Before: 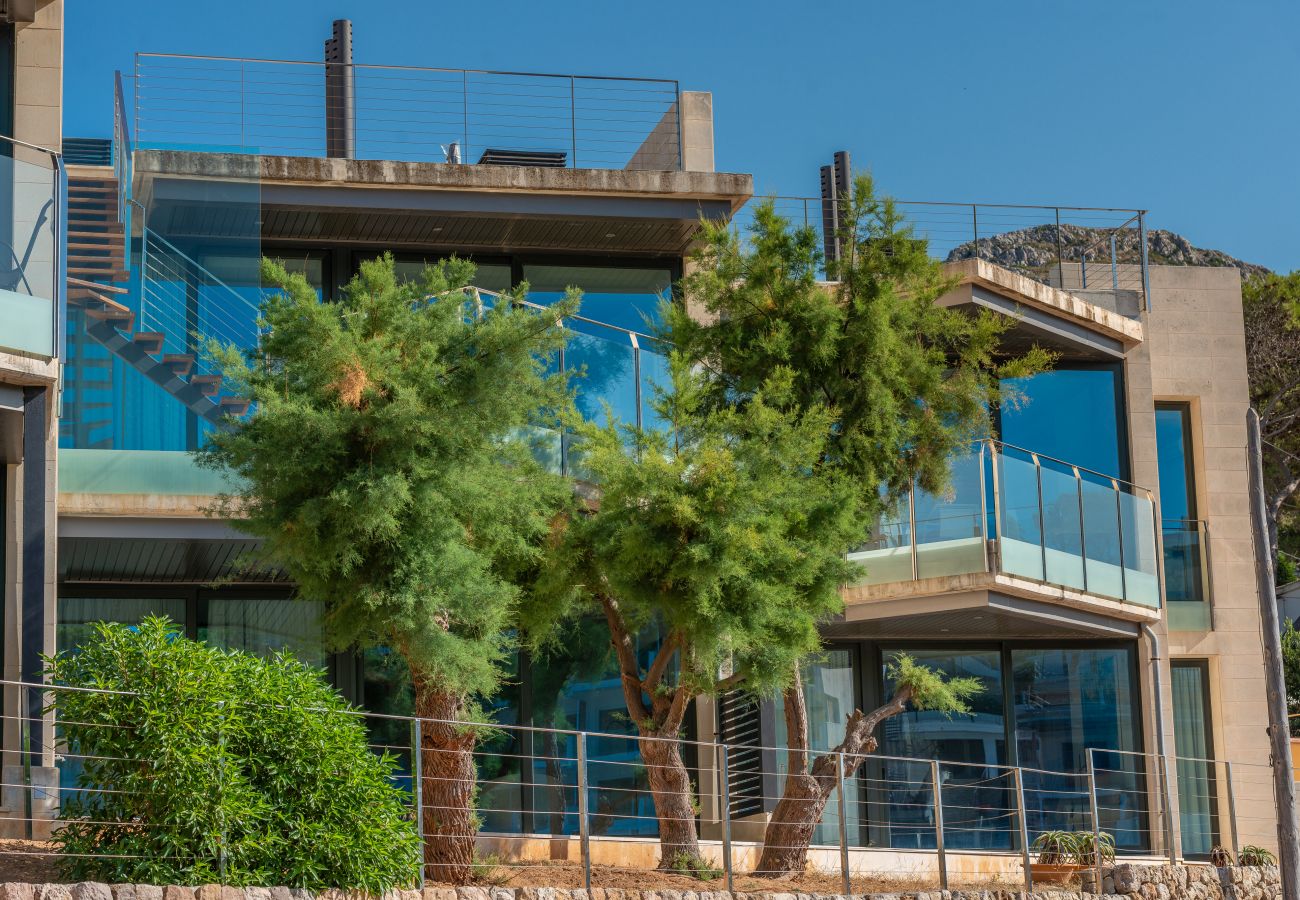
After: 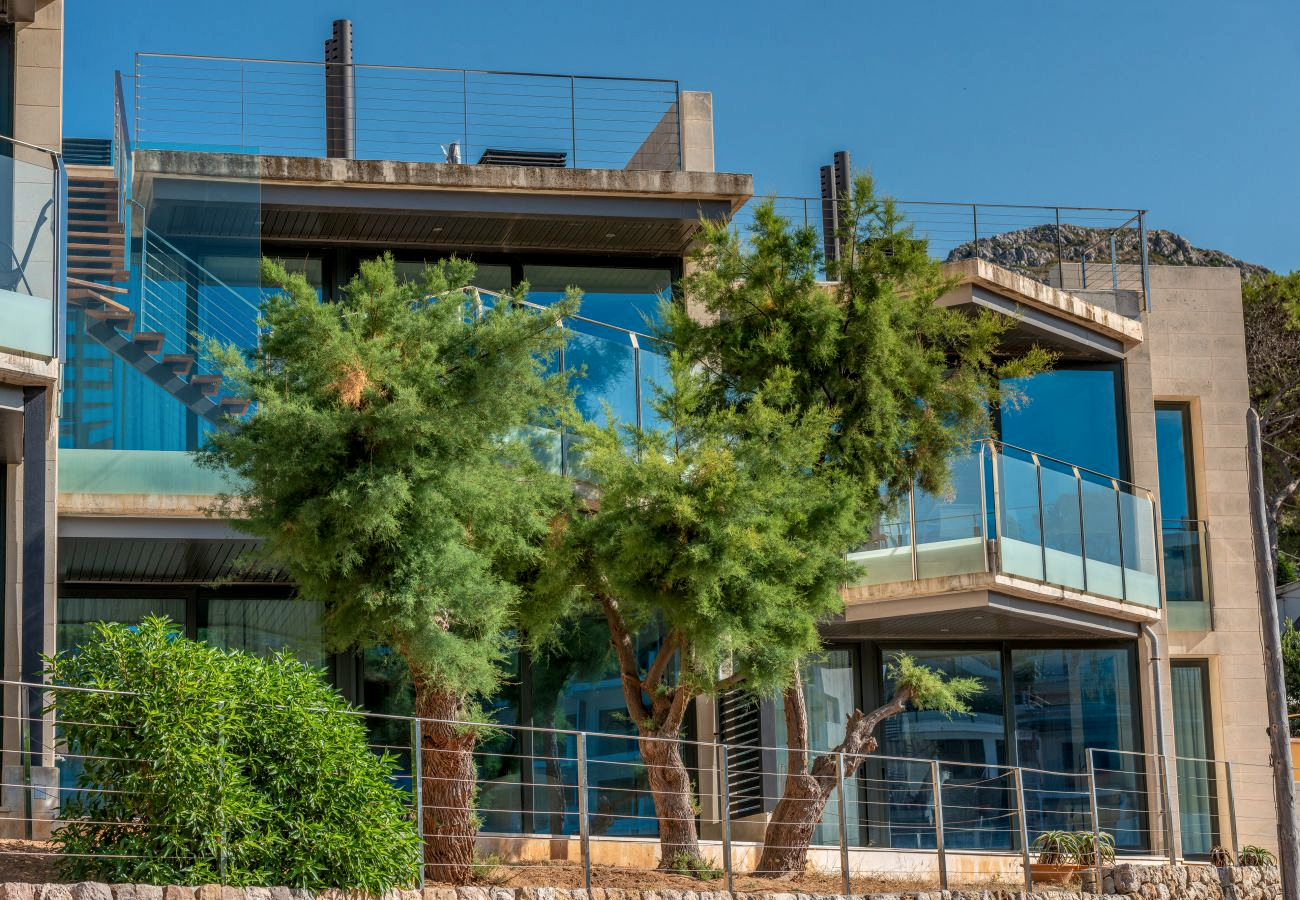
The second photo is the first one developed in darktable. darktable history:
local contrast: on, module defaults
white balance: red 1, blue 1
